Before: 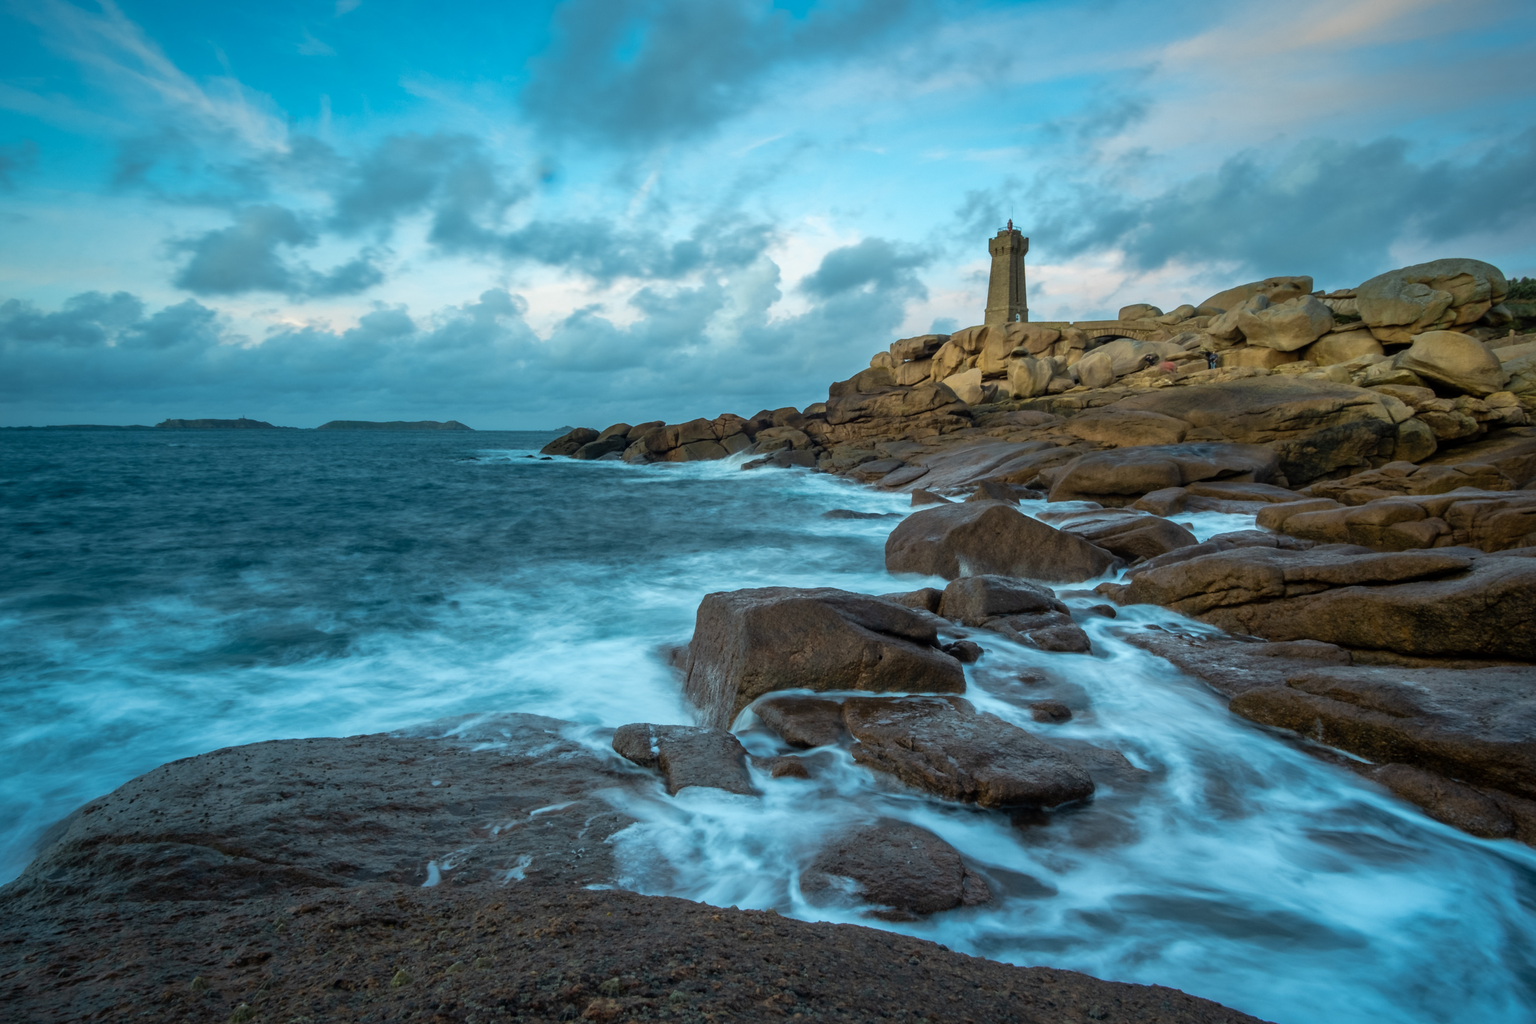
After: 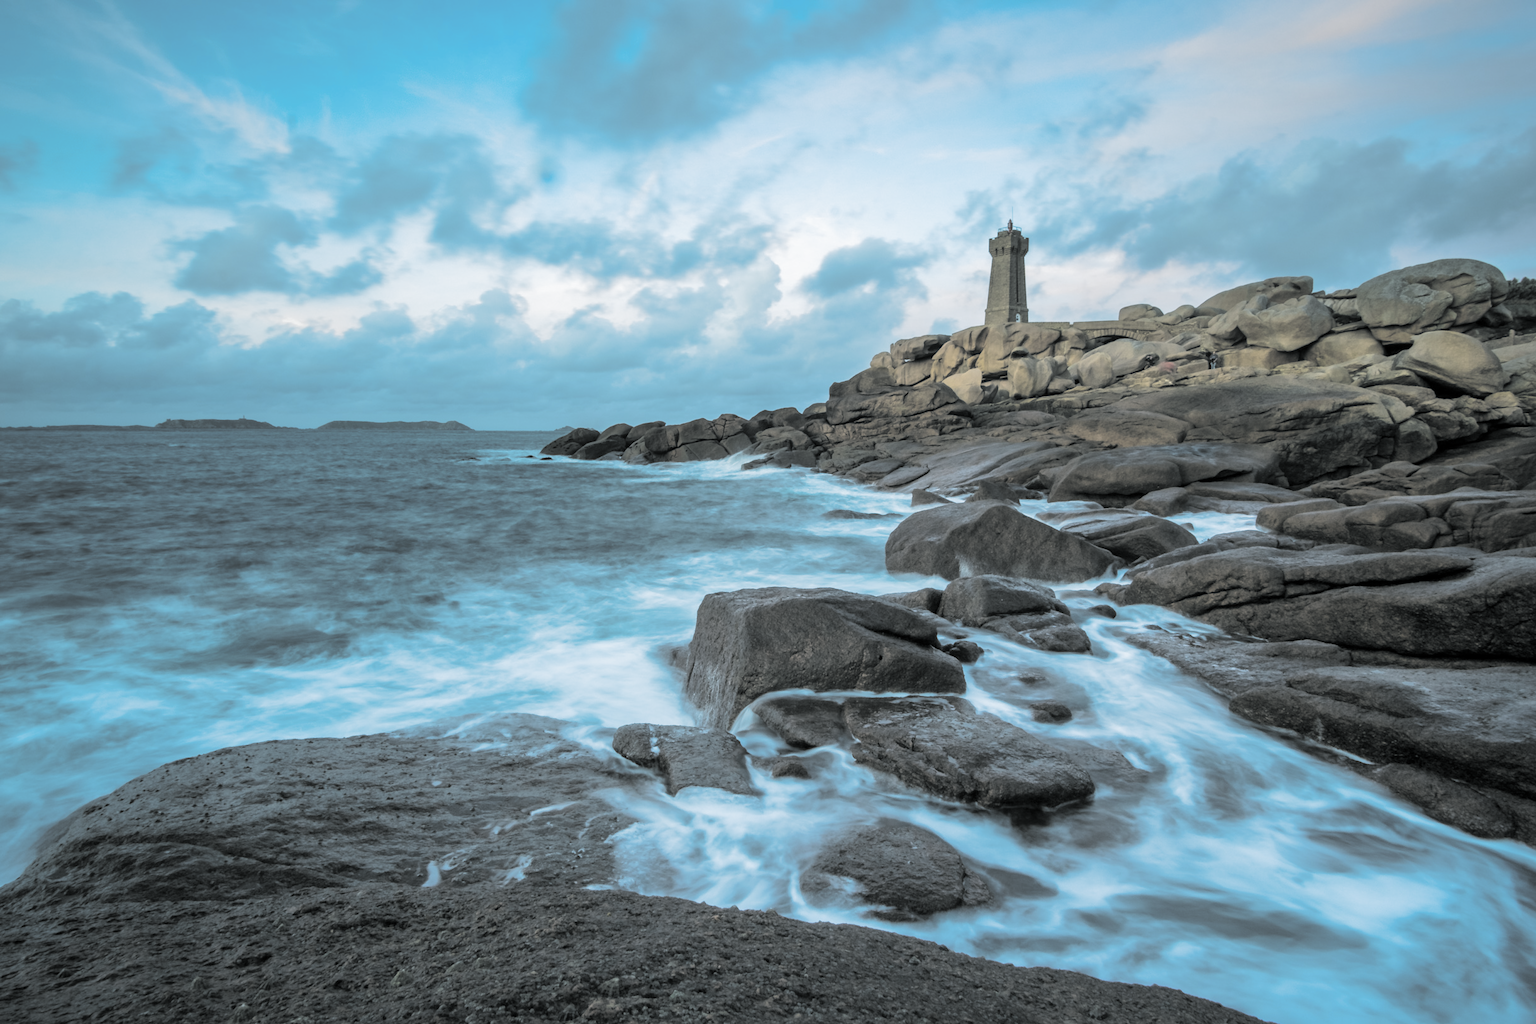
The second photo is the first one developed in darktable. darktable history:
base curve: curves: ch0 [(0, 0) (0.158, 0.273) (0.879, 0.895) (1, 1)], preserve colors none
color calibration: illuminant as shot in camera, x 0.358, y 0.373, temperature 4628.91 K
split-toning: shadows › hue 190.8°, shadows › saturation 0.05, highlights › hue 54°, highlights › saturation 0.05, compress 0%
